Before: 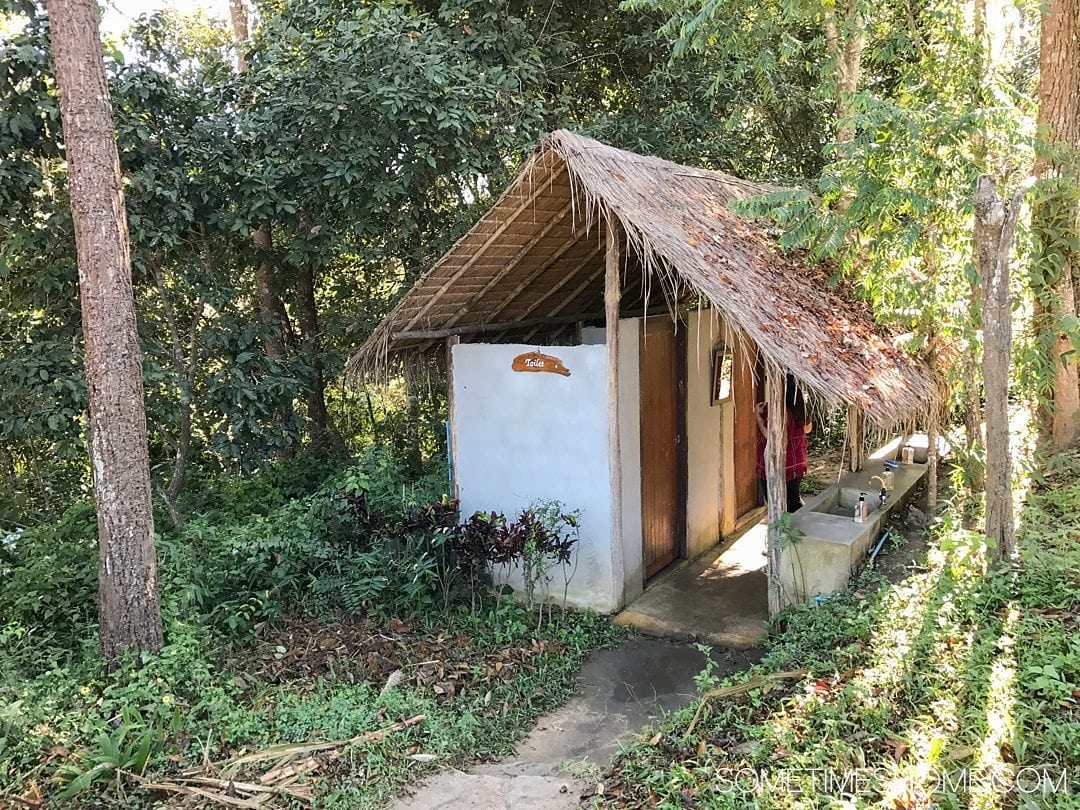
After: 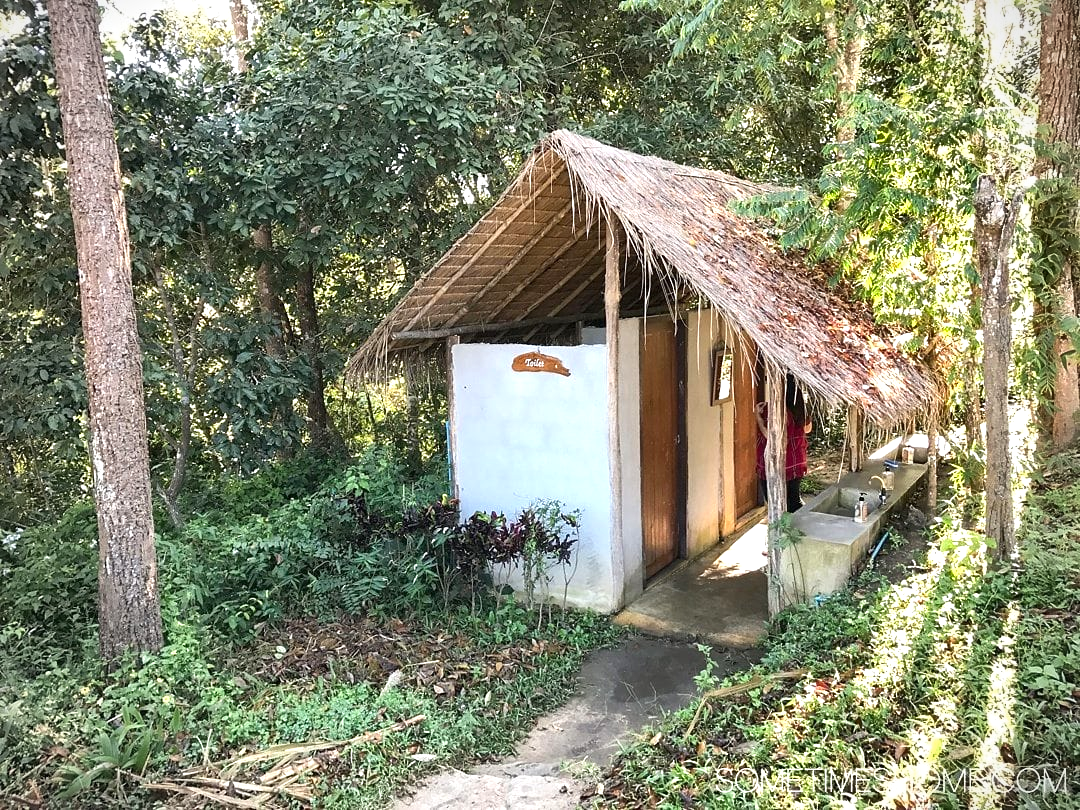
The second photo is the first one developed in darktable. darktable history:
exposure: exposure 0.64 EV, compensate highlight preservation false
vignetting: unbound false
shadows and highlights: shadows 30.63, highlights -63.22, shadows color adjustment 98%, highlights color adjustment 58.61%, soften with gaussian
